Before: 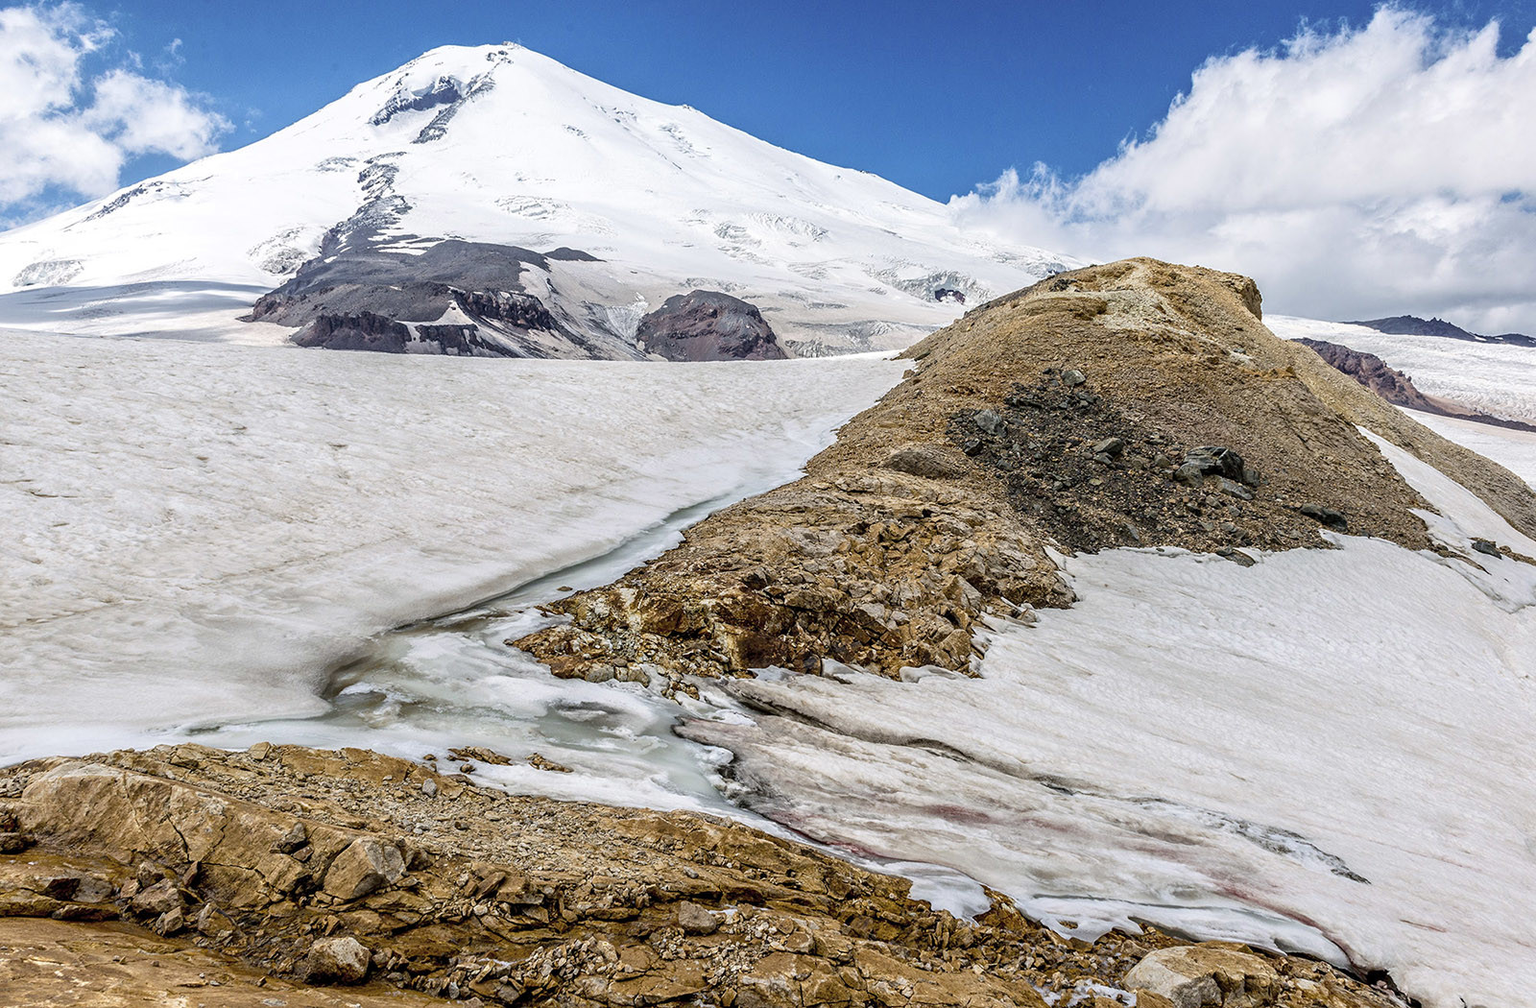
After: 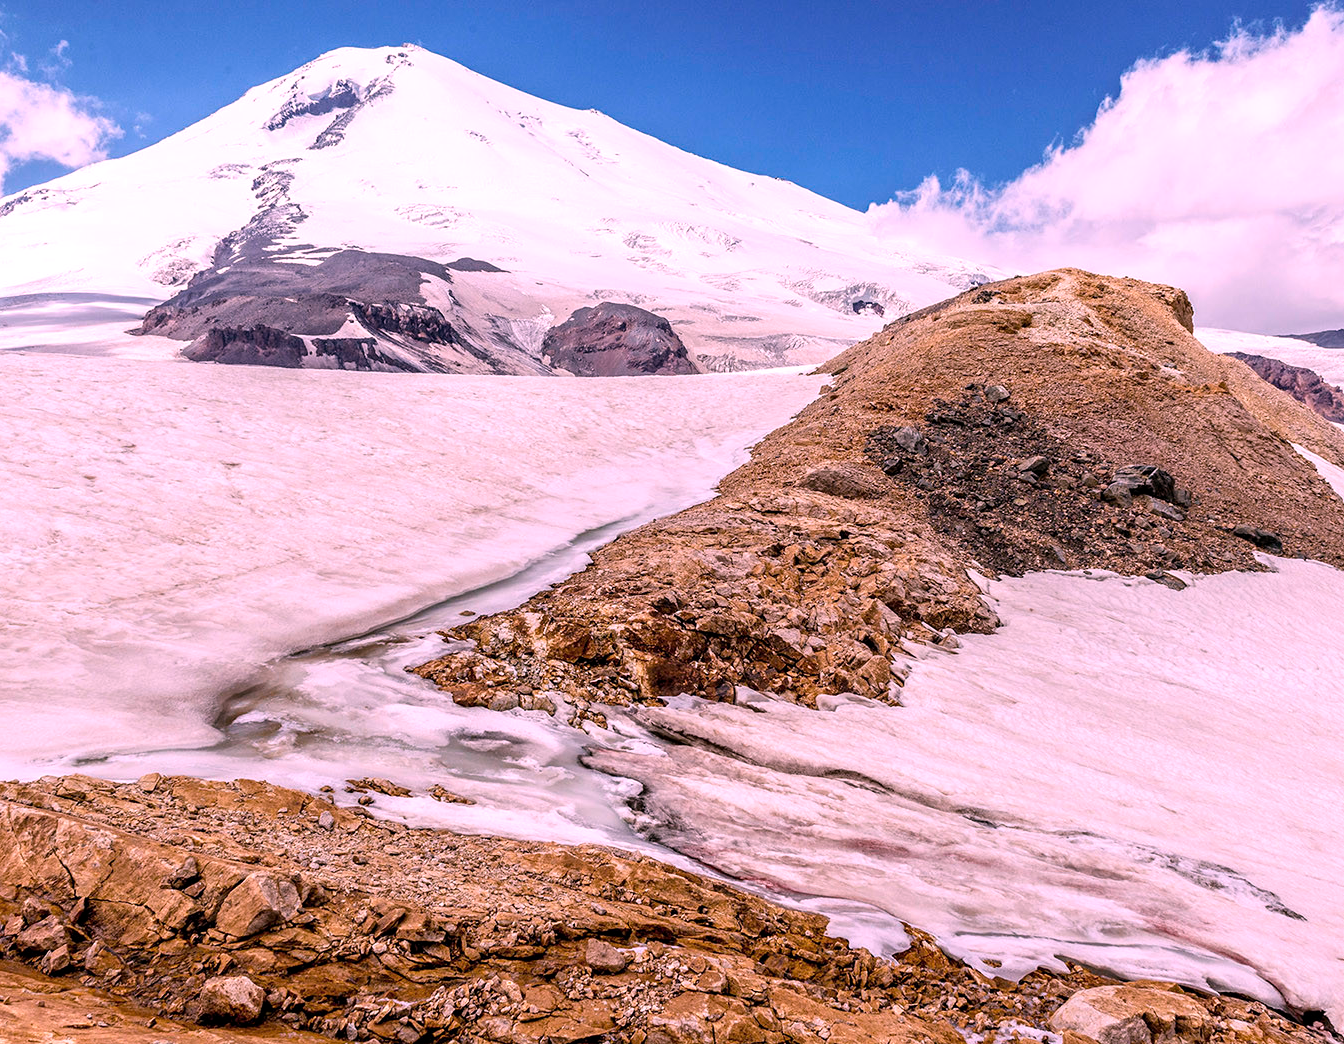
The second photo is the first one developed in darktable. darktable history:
crop: left 7.598%, right 7.873%
white balance: red 1.188, blue 1.11
